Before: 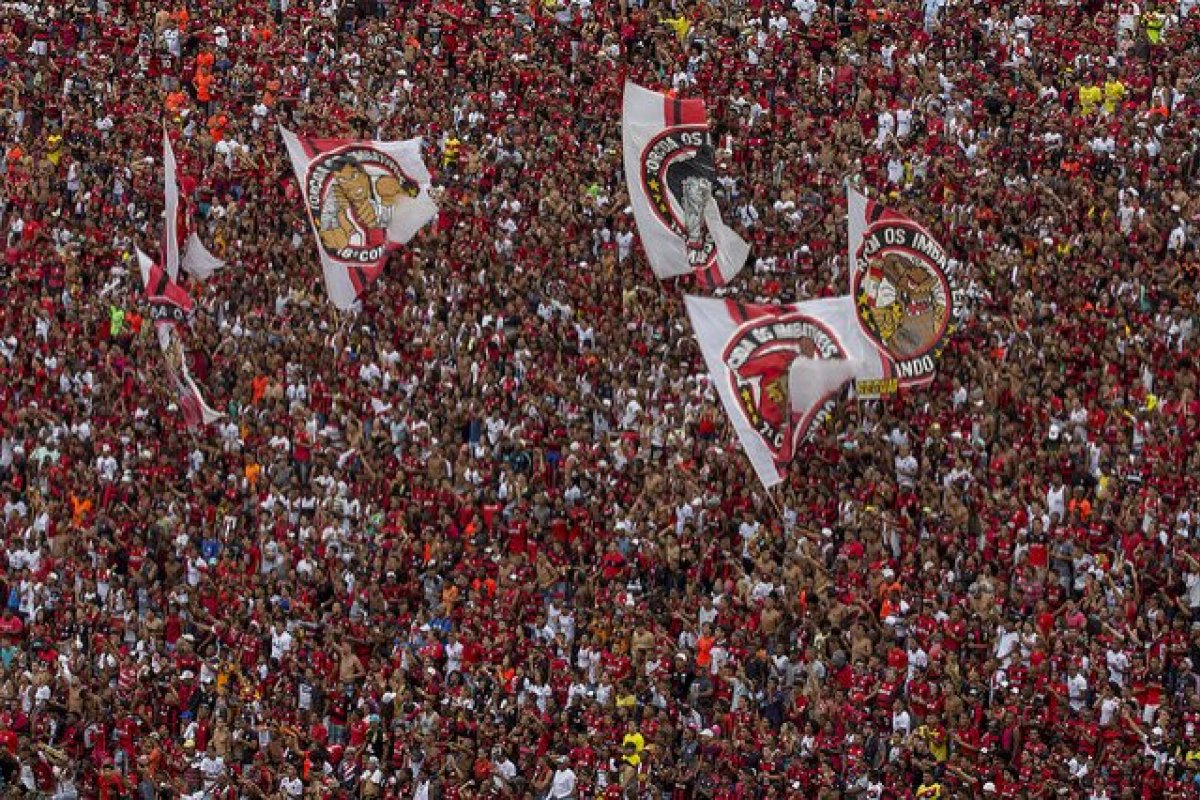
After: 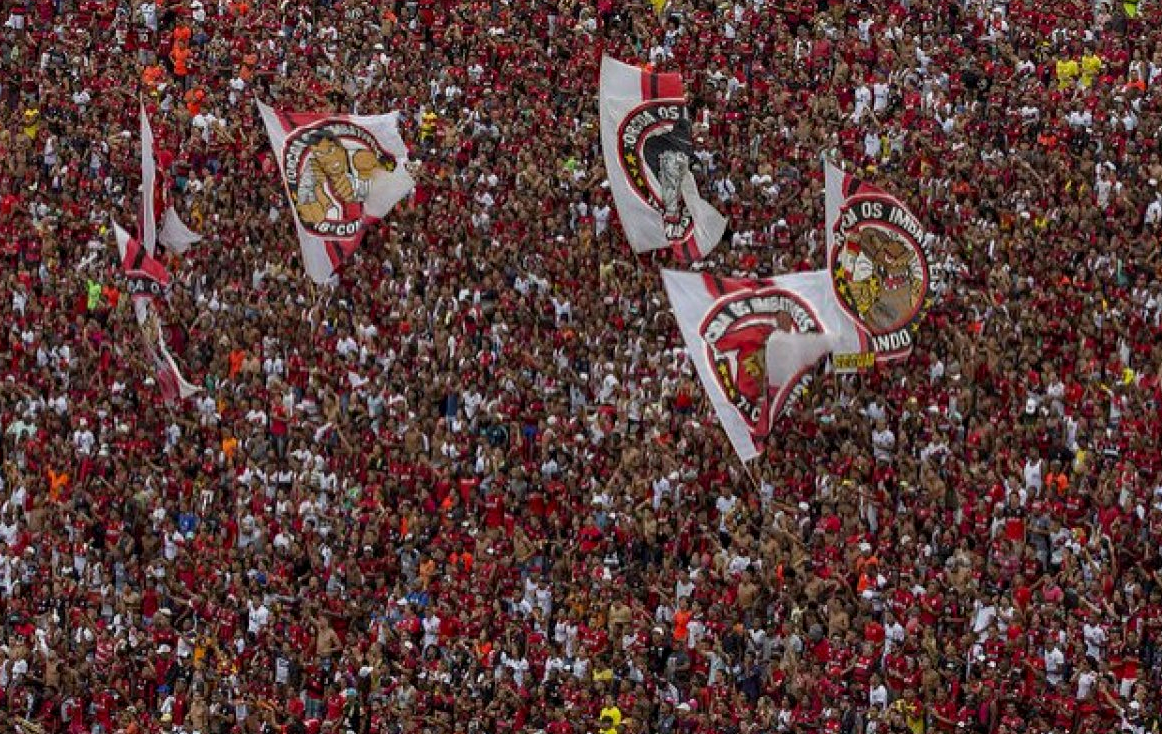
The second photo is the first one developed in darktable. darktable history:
haze removal: compatibility mode true, adaptive false
base curve: preserve colors none
crop: left 1.964%, top 3.251%, right 1.122%, bottom 4.933%
exposure: black level correction 0.001, exposure -0.125 EV, compensate exposure bias true, compensate highlight preservation false
